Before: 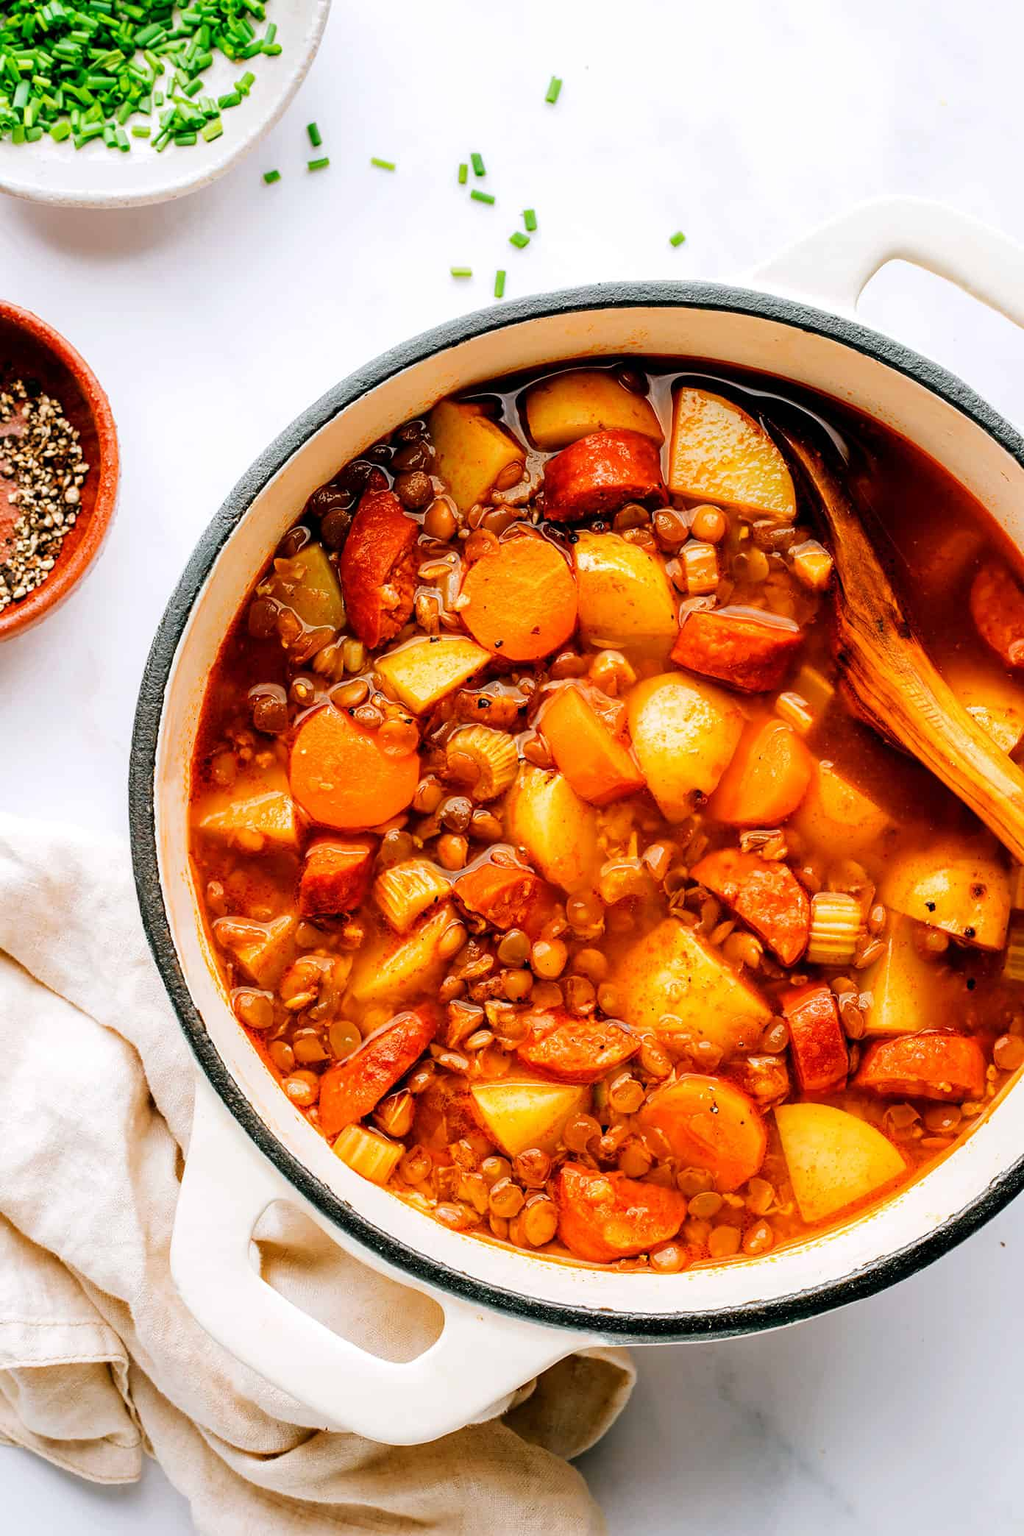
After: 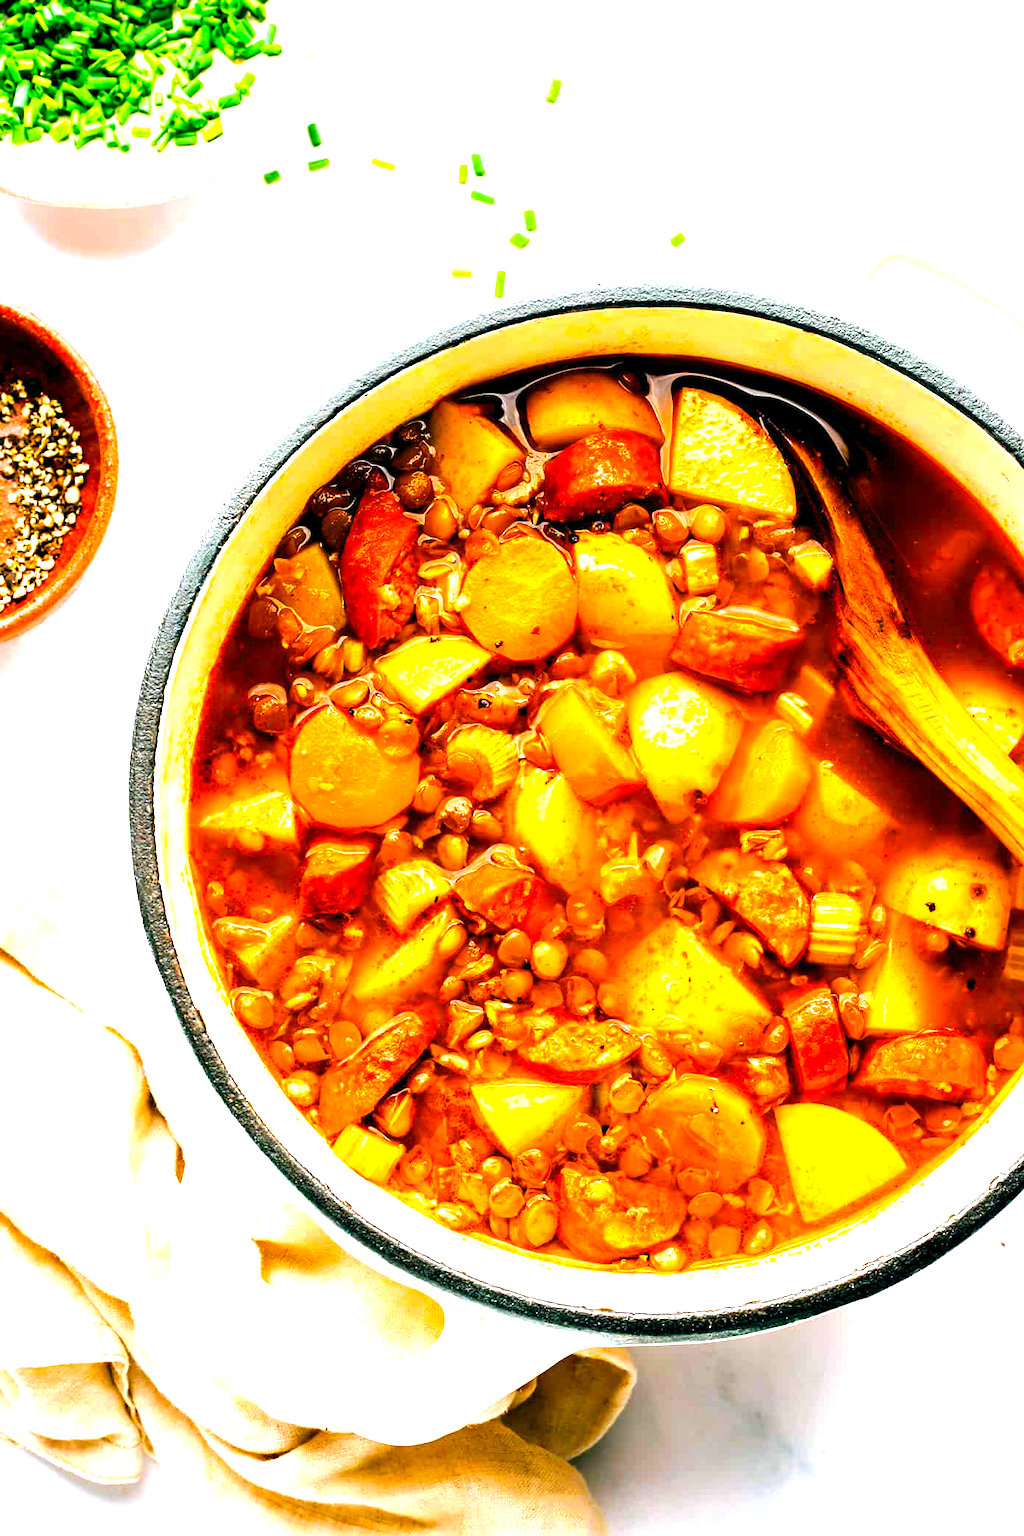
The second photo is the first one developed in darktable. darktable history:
color balance rgb: global offset › luminance -0.344%, global offset › chroma 0.105%, global offset › hue 167.59°, perceptual saturation grading › global saturation 25.697%, global vibrance 26.599%, contrast 6.944%
exposure: black level correction 0, exposure 1.179 EV, compensate highlight preservation false
